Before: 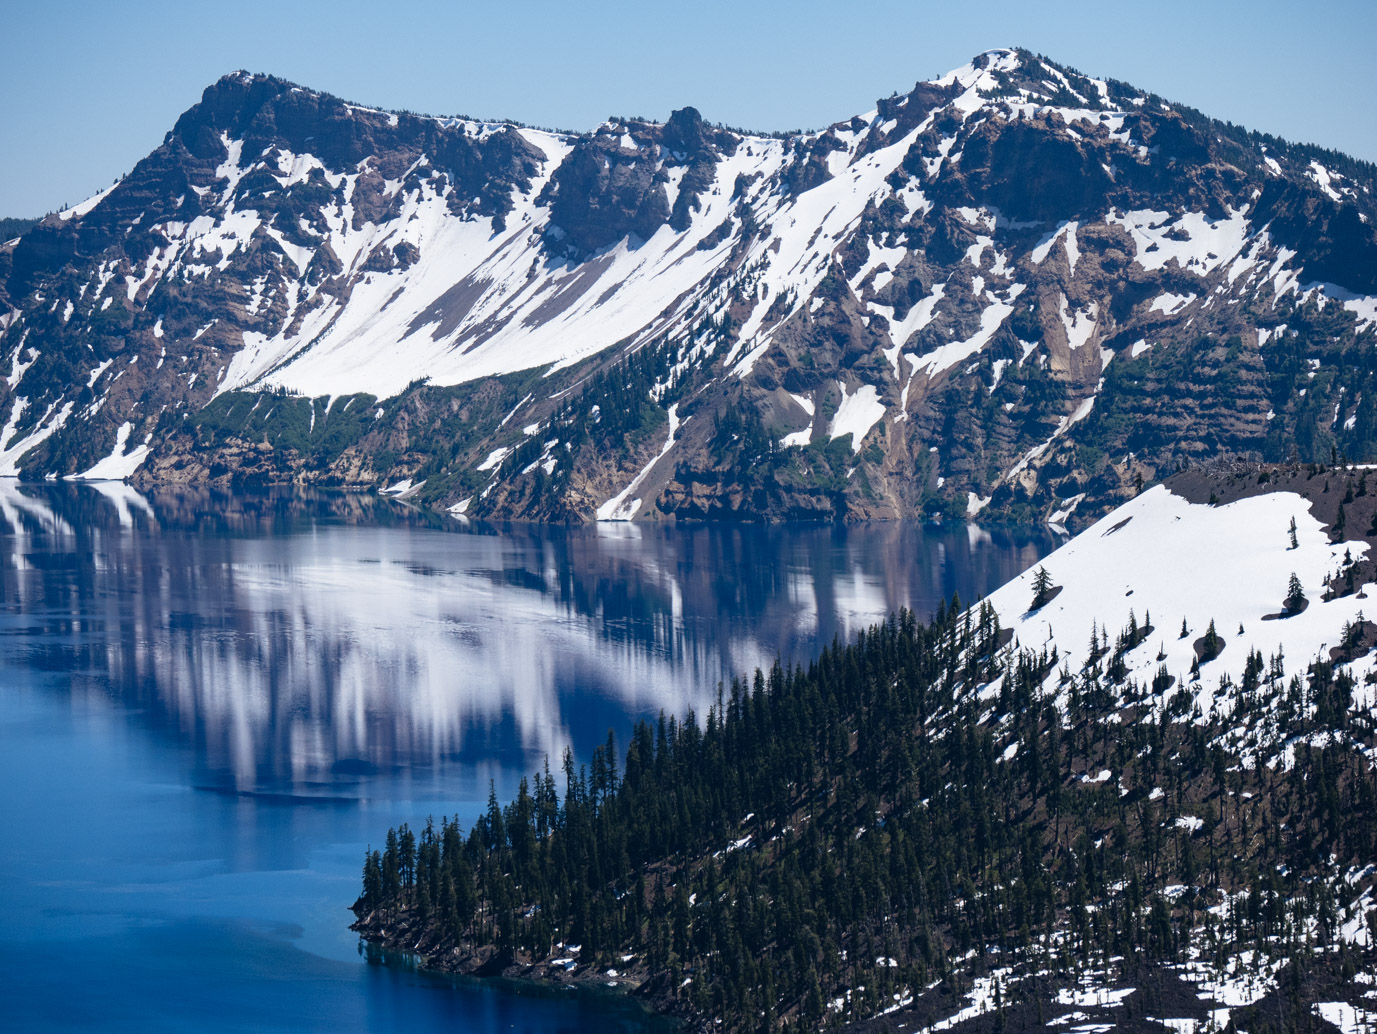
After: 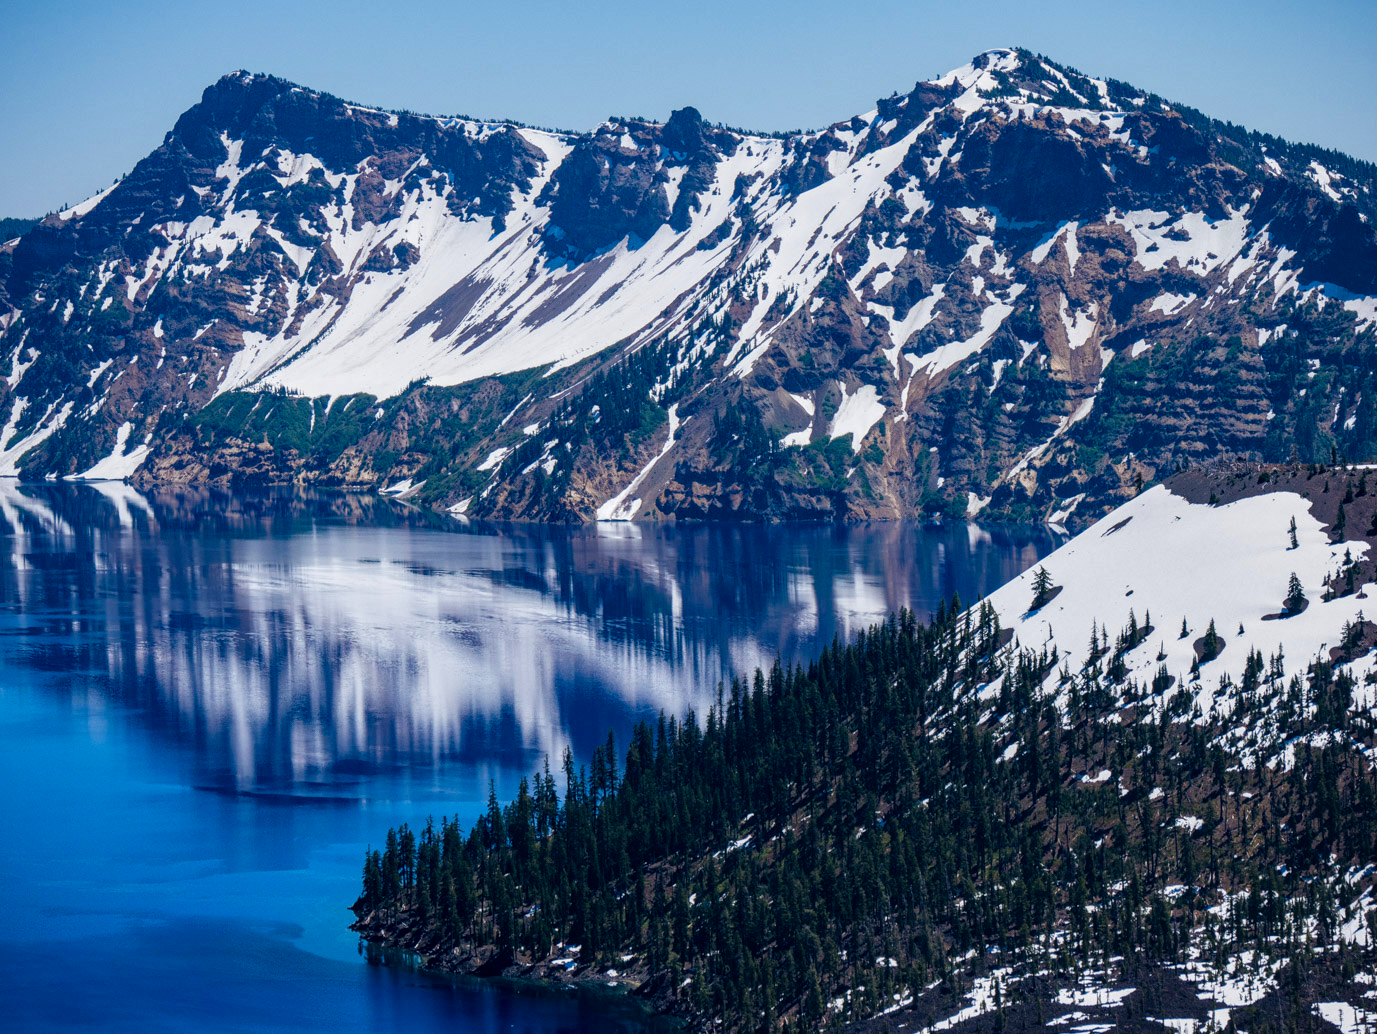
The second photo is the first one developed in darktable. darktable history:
shadows and highlights: radius 121.4, shadows 21.63, white point adjustment -9.59, highlights -14.56, soften with gaussian
color balance rgb: perceptual saturation grading › global saturation 0.85%, perceptual saturation grading › highlights -17.399%, perceptual saturation grading › mid-tones 32.542%, perceptual saturation grading › shadows 50.4%, global vibrance 30.01%, contrast 10.443%
local contrast: on, module defaults
